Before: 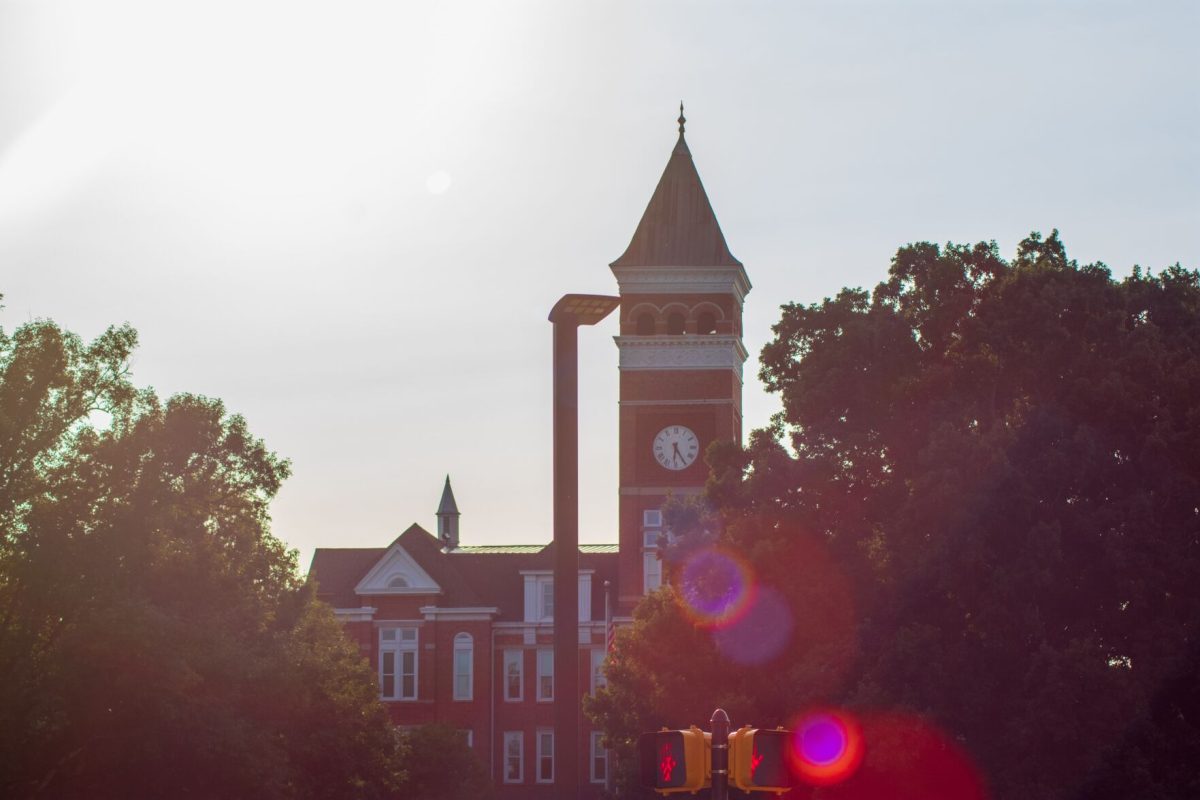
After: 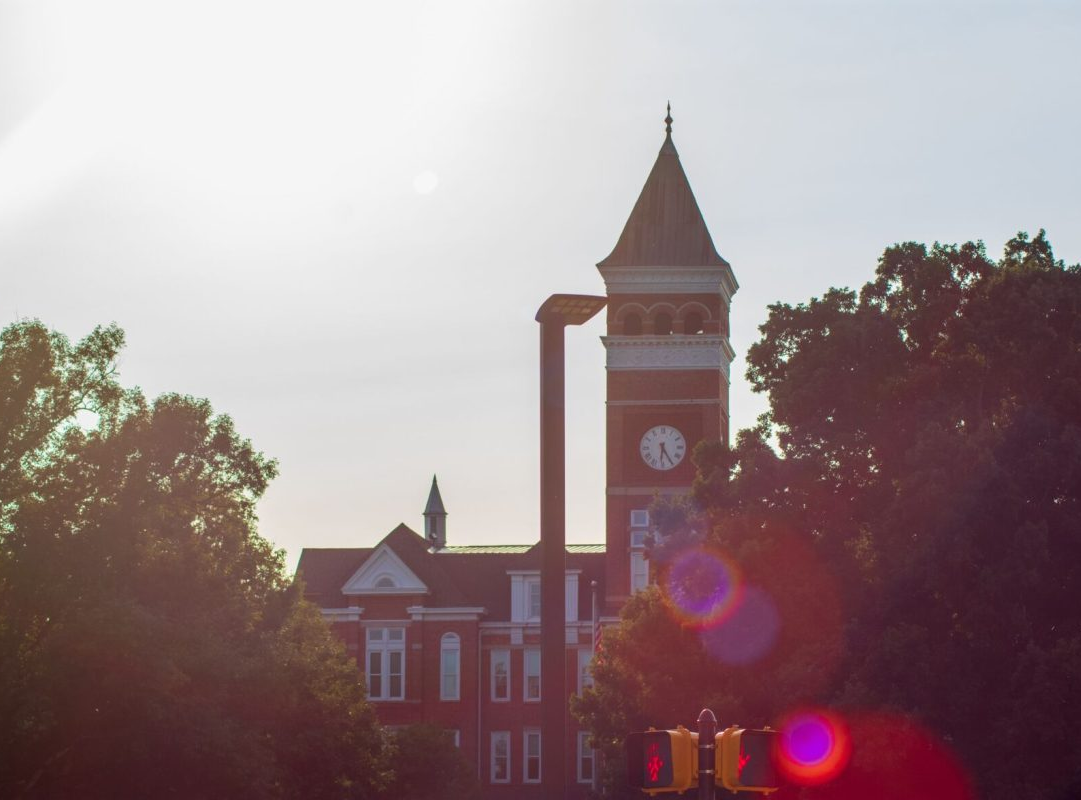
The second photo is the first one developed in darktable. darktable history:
crop and rotate: left 1.088%, right 8.807%
